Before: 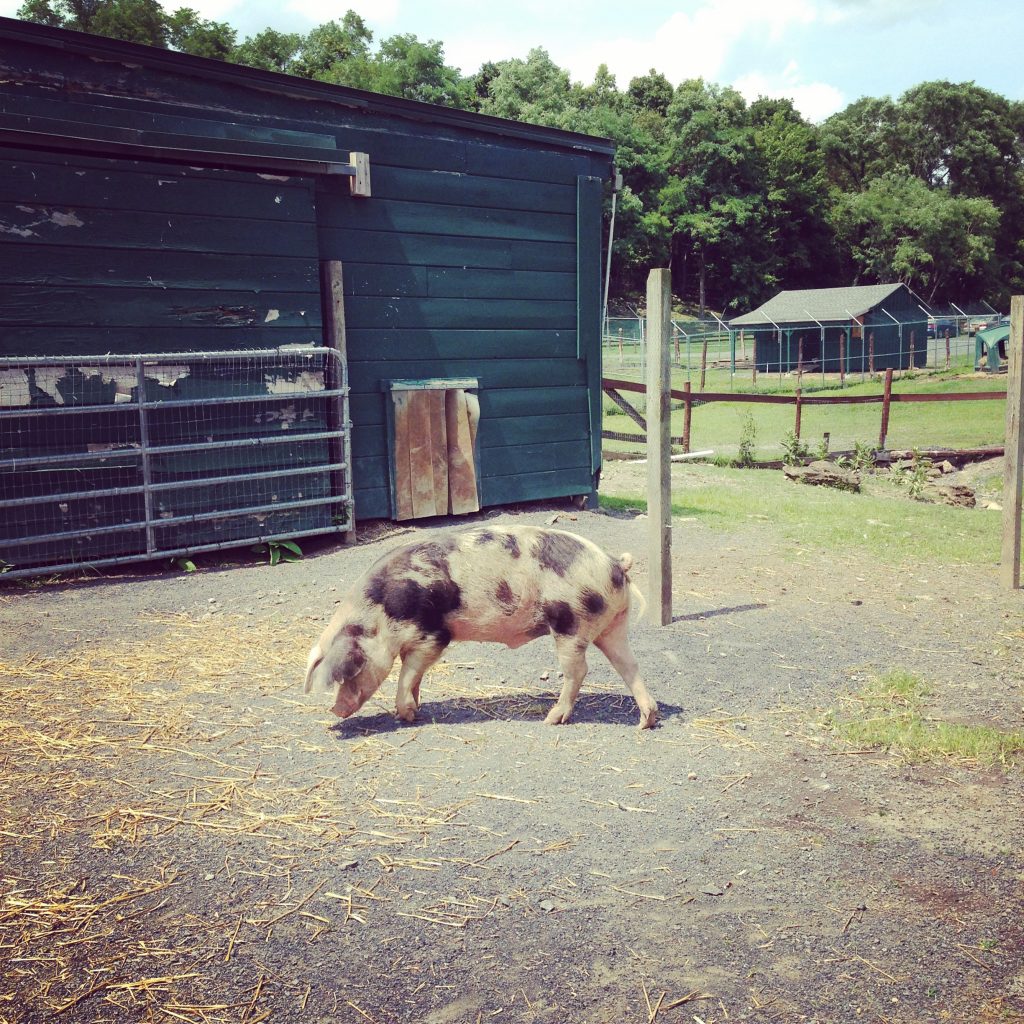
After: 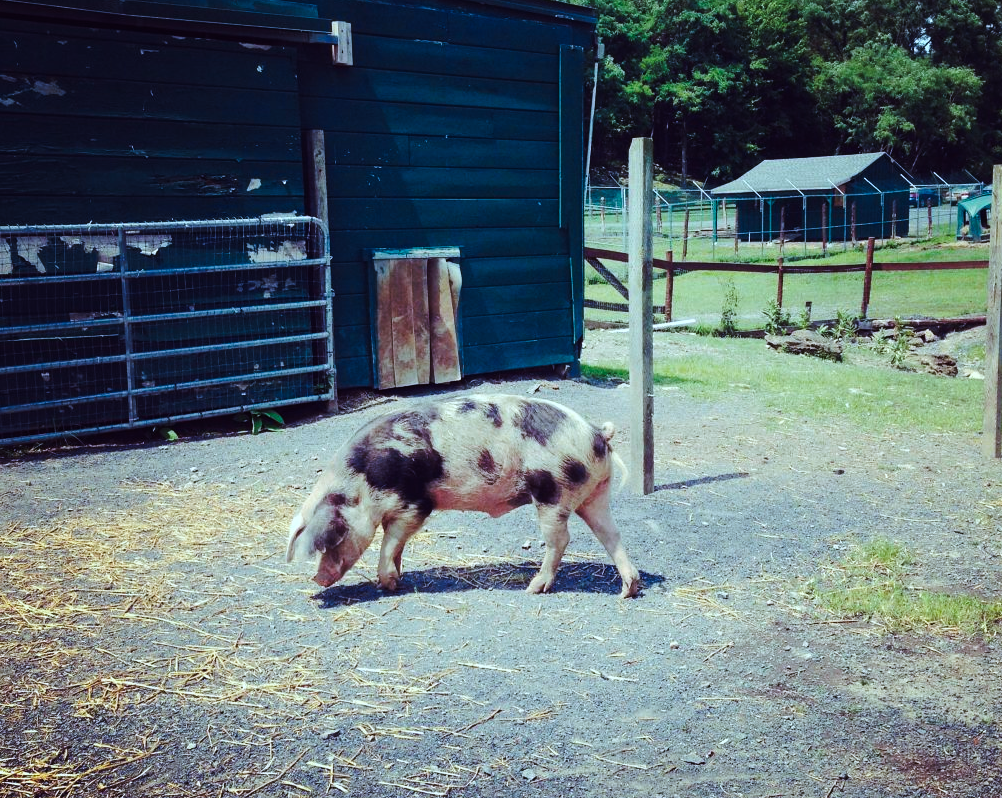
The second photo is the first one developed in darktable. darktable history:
crop and rotate: left 1.814%, top 12.818%, right 0.25%, bottom 9.225%
color calibration: output R [1.063, -0.012, -0.003, 0], output G [0, 1.022, 0.021, 0], output B [-0.079, 0.047, 1, 0], illuminant custom, x 0.389, y 0.387, temperature 3838.64 K
tone curve: curves: ch0 [(0, 0) (0.003, 0.006) (0.011, 0.007) (0.025, 0.01) (0.044, 0.015) (0.069, 0.023) (0.1, 0.031) (0.136, 0.045) (0.177, 0.066) (0.224, 0.098) (0.277, 0.139) (0.335, 0.194) (0.399, 0.254) (0.468, 0.346) (0.543, 0.45) (0.623, 0.56) (0.709, 0.667) (0.801, 0.78) (0.898, 0.891) (1, 1)], preserve colors none
